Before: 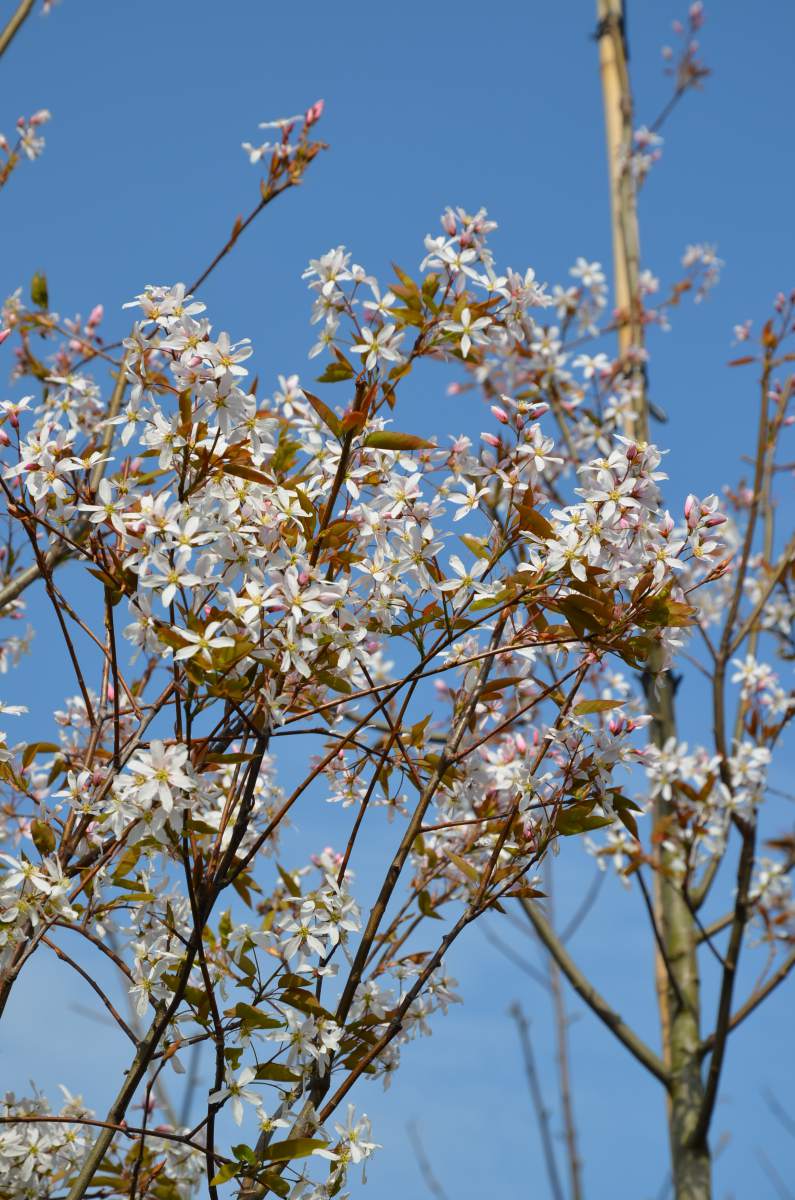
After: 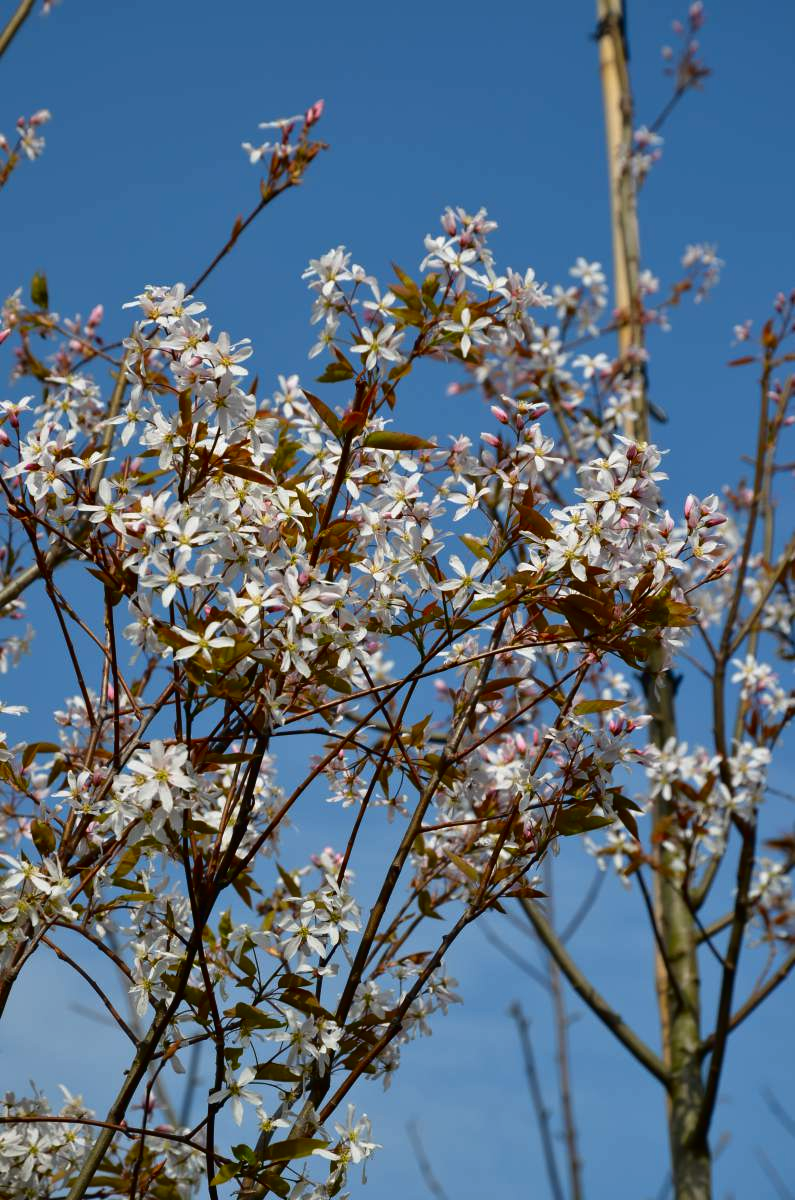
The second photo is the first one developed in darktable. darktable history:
tone curve: curves: ch0 [(0, 0) (0.153, 0.06) (1, 1)], color space Lab, independent channels, preserve colors none
